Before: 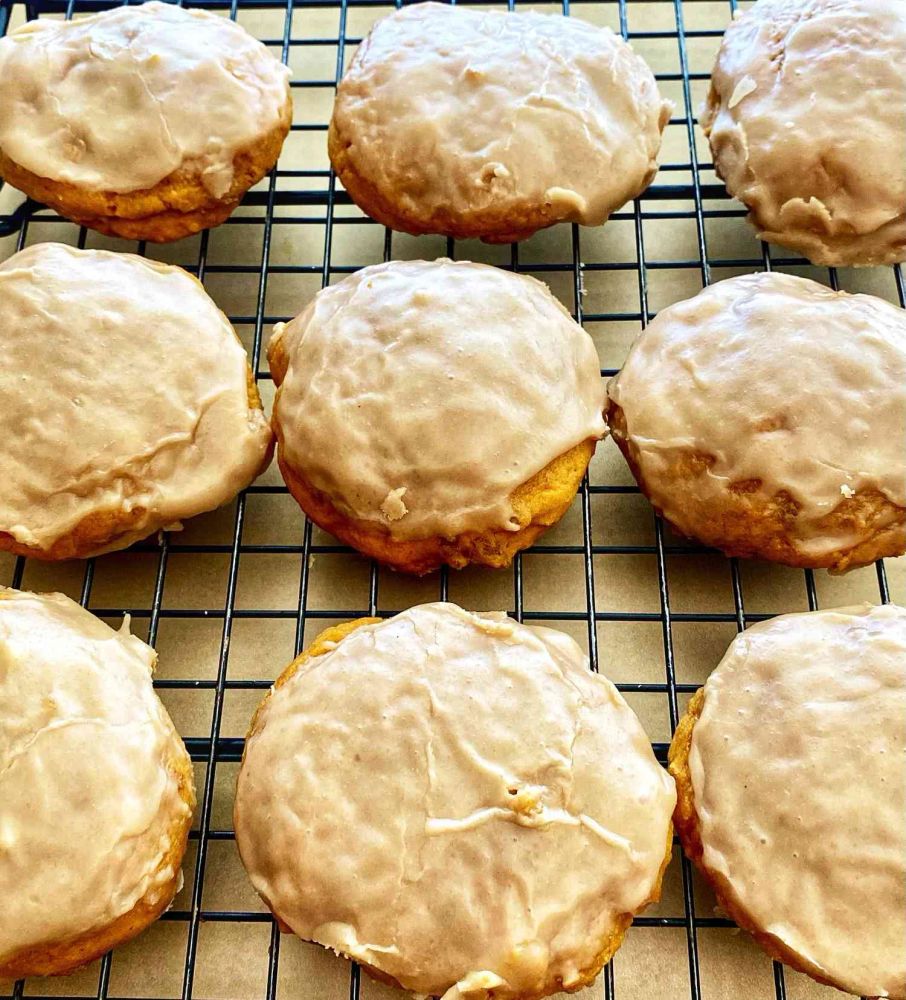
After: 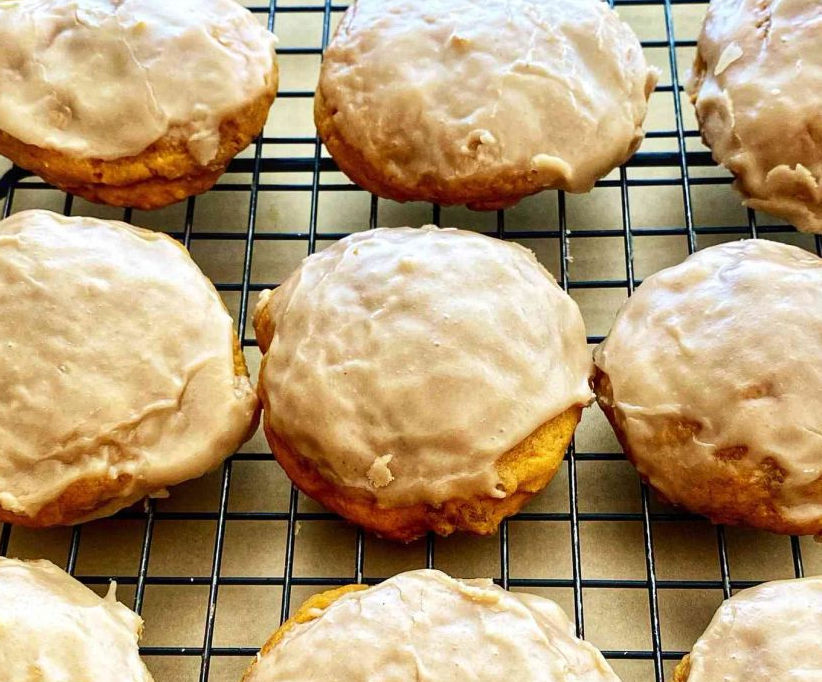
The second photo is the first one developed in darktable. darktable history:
crop: left 1.571%, top 3.357%, right 7.639%, bottom 28.428%
